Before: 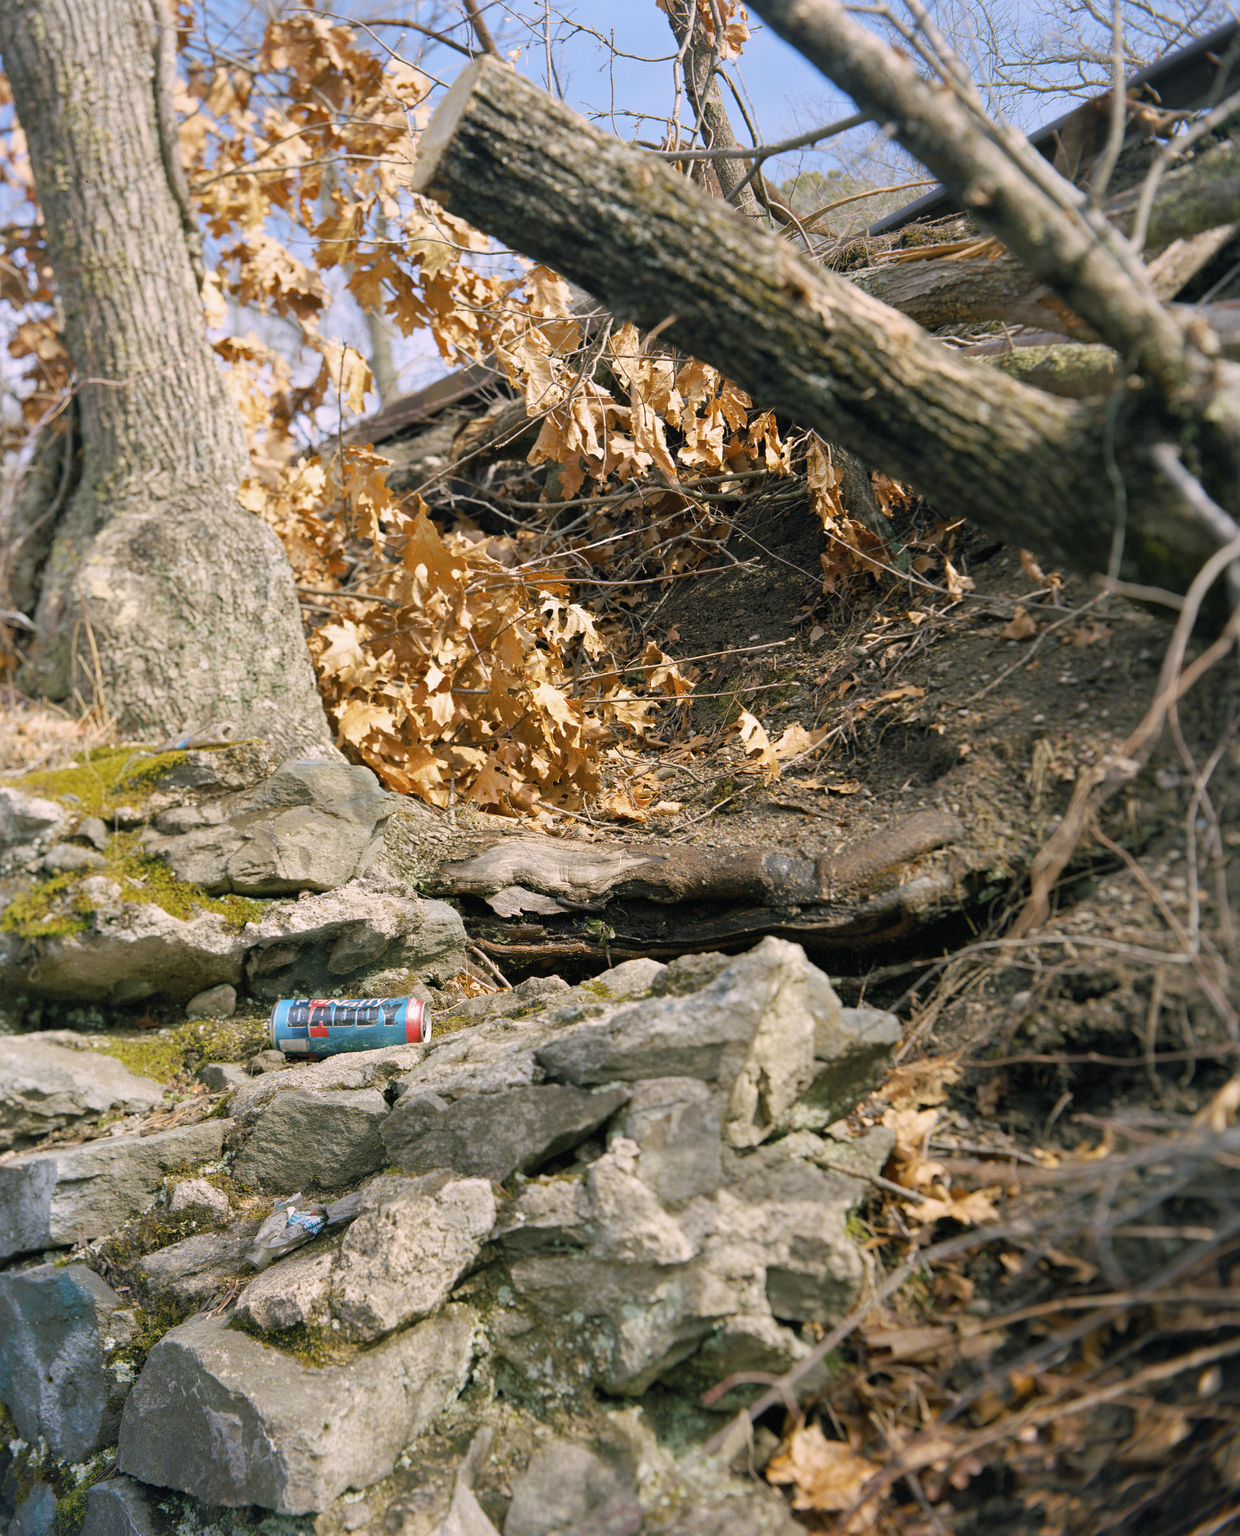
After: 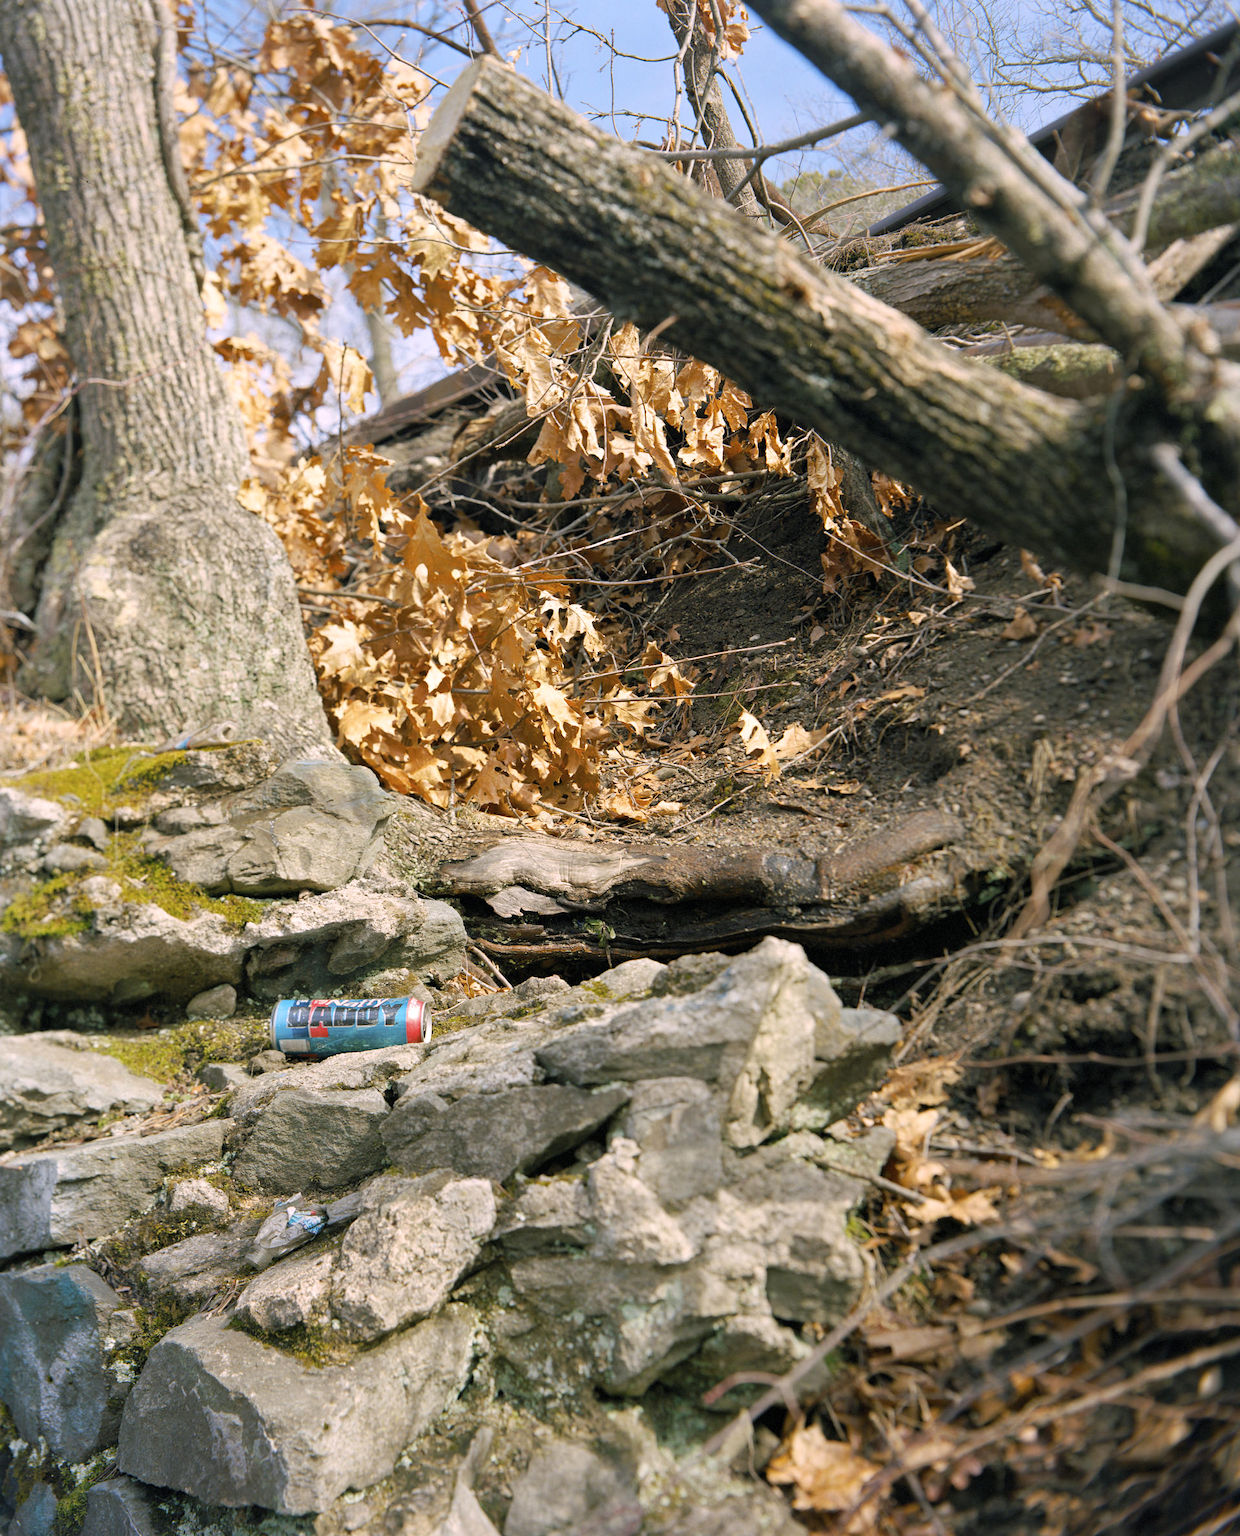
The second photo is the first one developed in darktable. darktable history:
levels: mode automatic, black 0.023%, white 99.97%, levels [0.062, 0.494, 0.925]
exposure: compensate highlight preservation false
